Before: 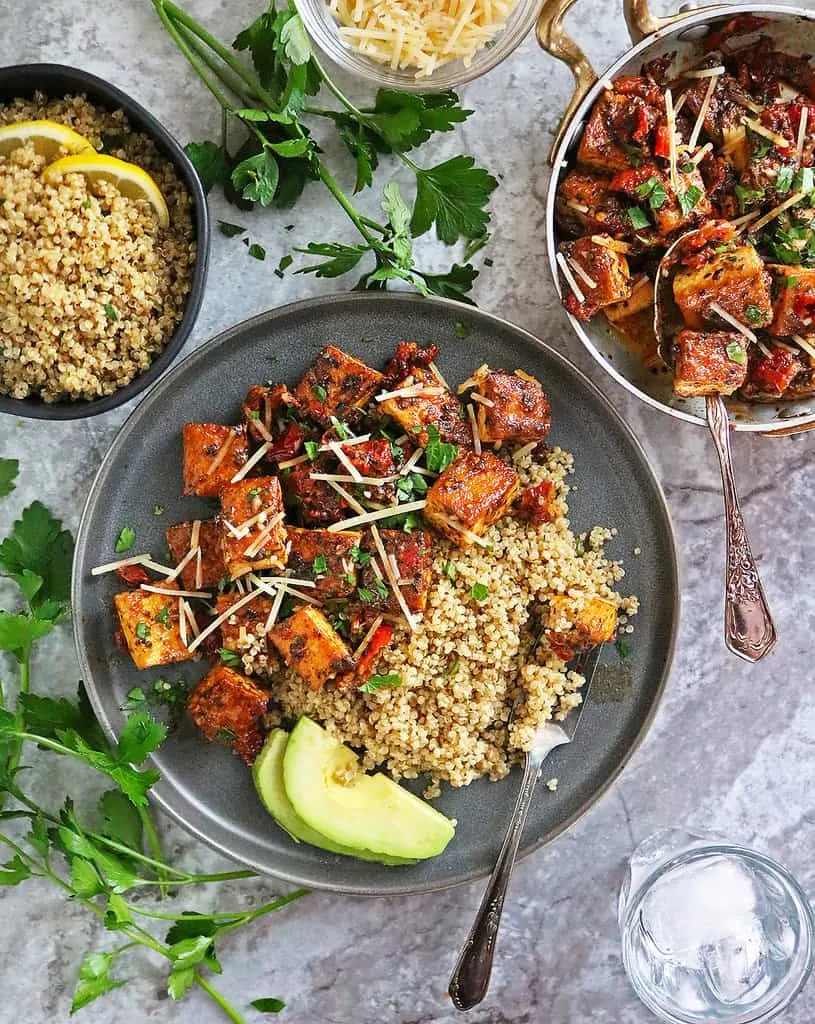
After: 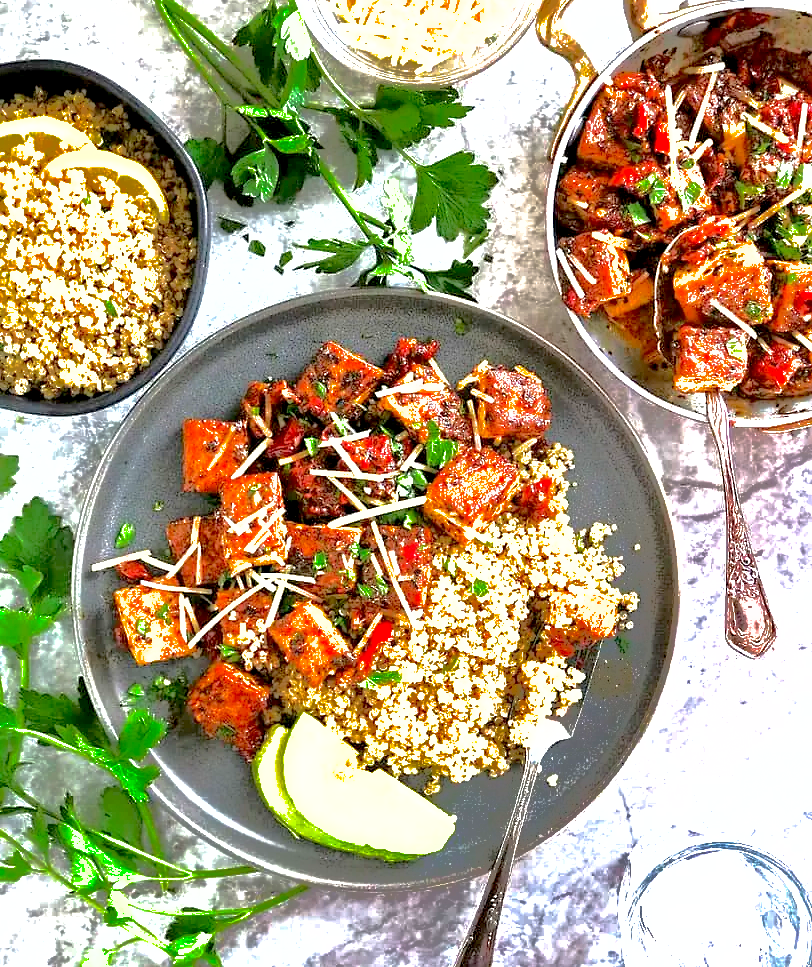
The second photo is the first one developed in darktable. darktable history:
exposure: black level correction 0.009, exposure 1.425 EV, compensate highlight preservation false
shadows and highlights: shadows -19.91, highlights -73.15
crop: top 0.448%, right 0.264%, bottom 5.045%
